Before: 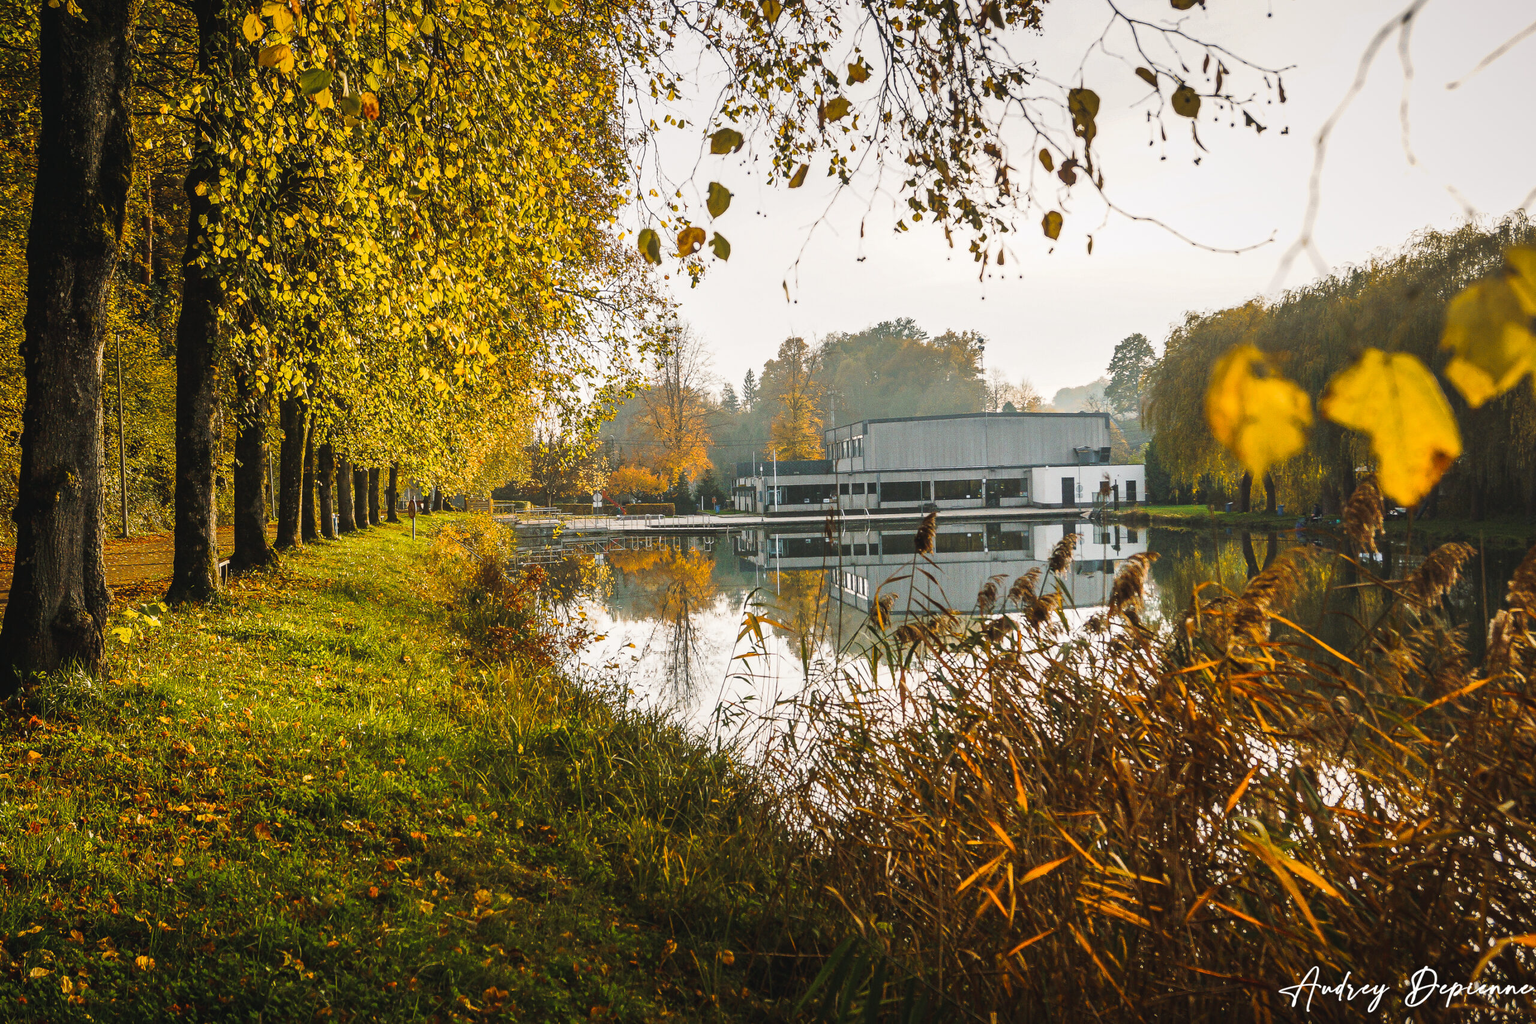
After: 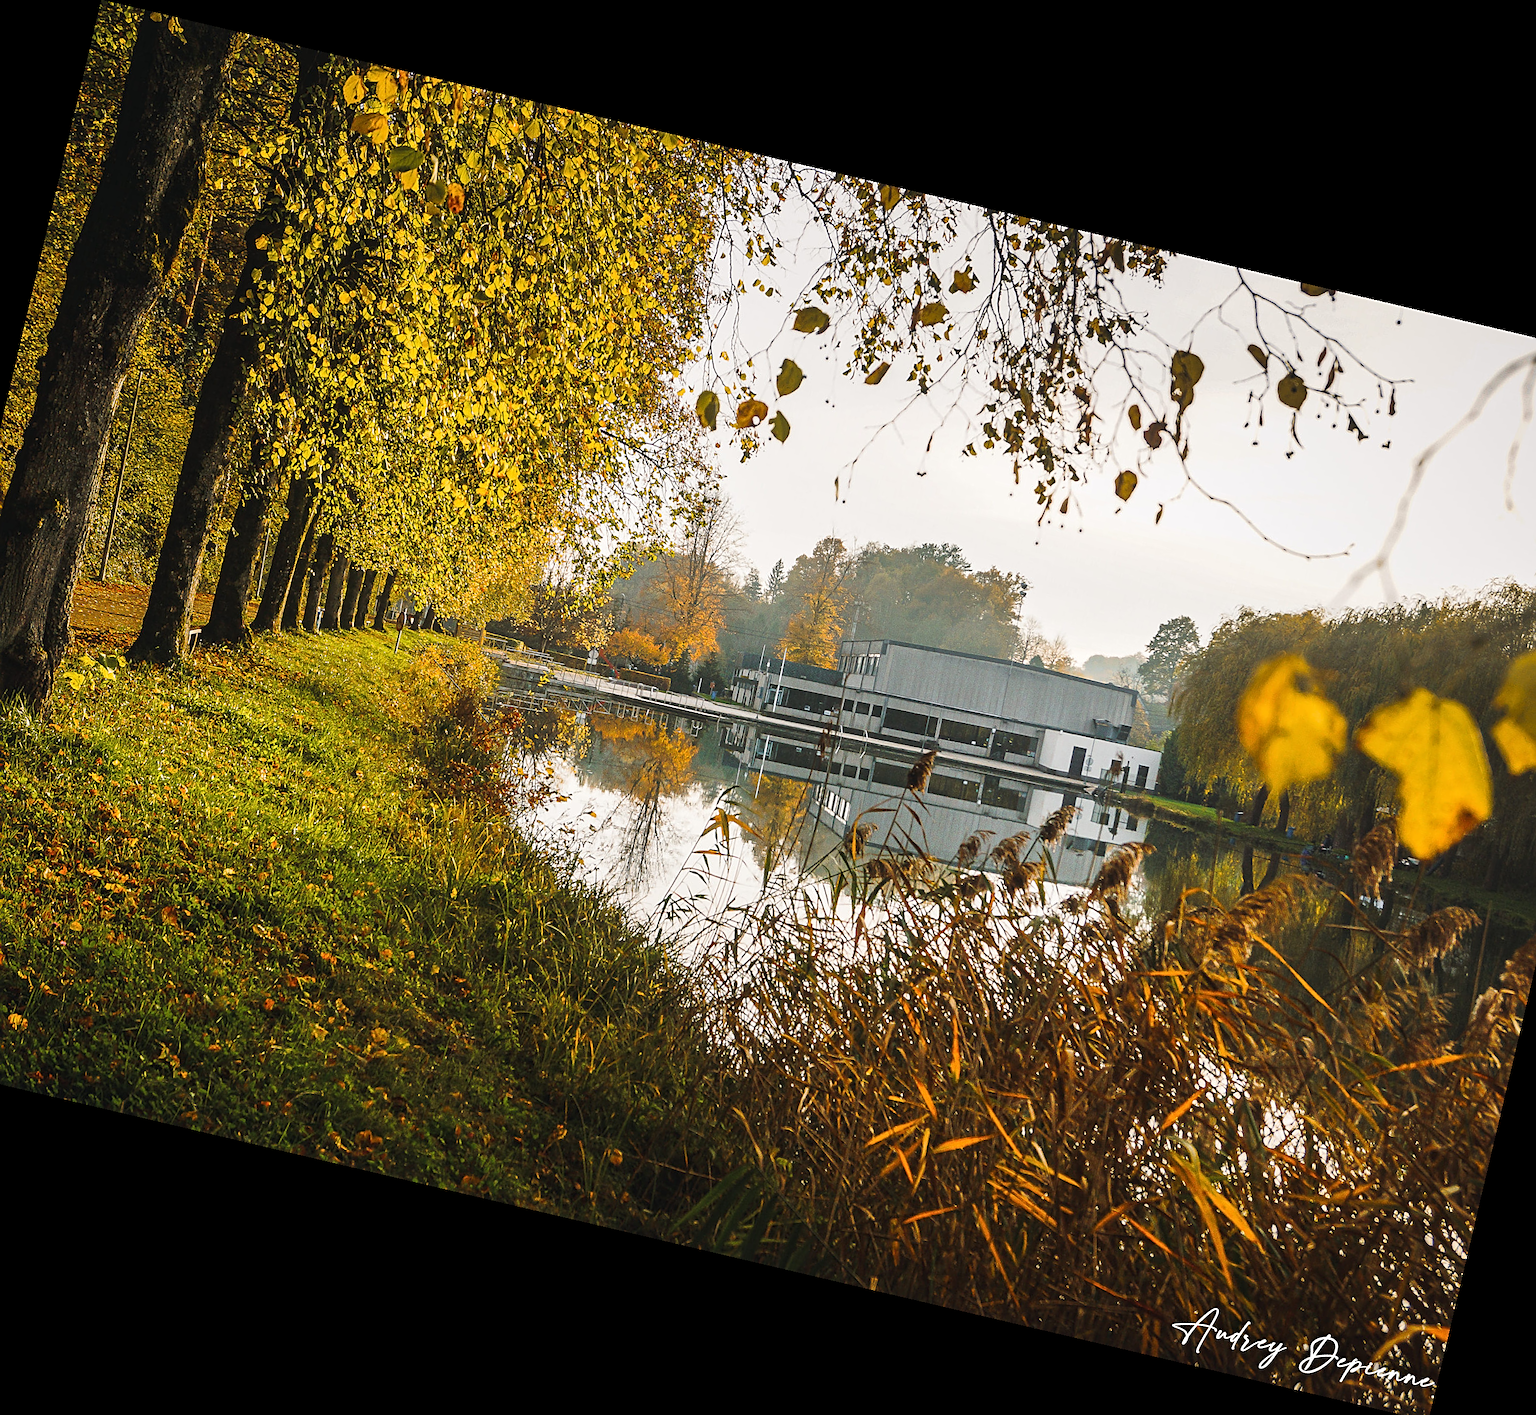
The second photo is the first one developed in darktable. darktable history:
local contrast: mode bilateral grid, contrast 10, coarseness 25, detail 110%, midtone range 0.2
rotate and perspective: rotation 13.27°, automatic cropping off
sharpen: on, module defaults
crop: left 8.026%, right 7.374%
